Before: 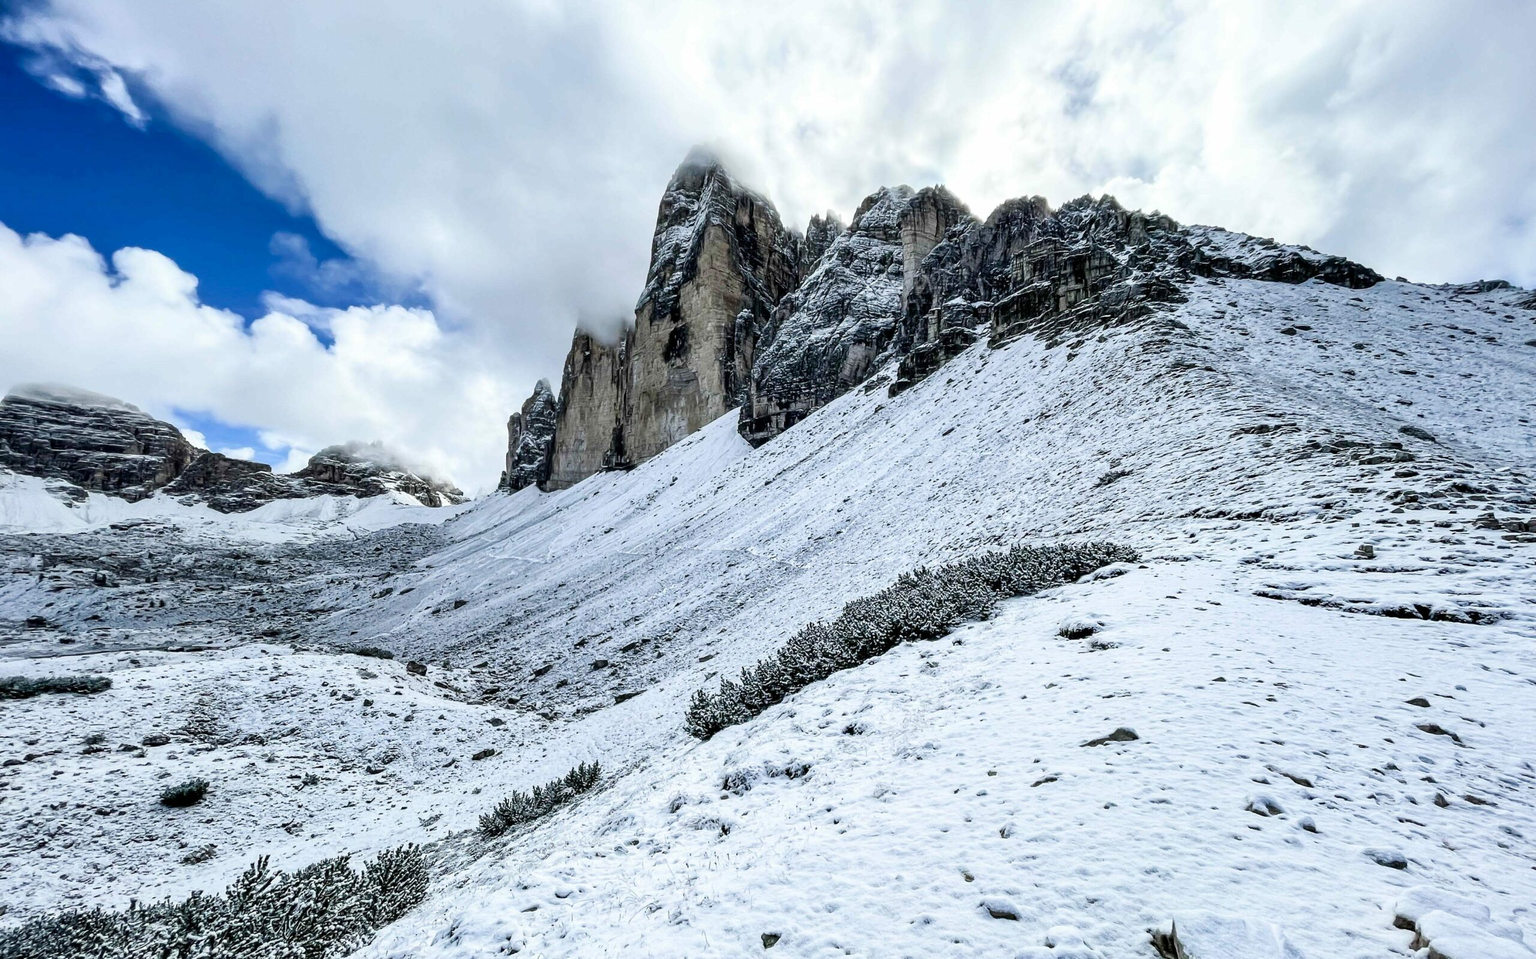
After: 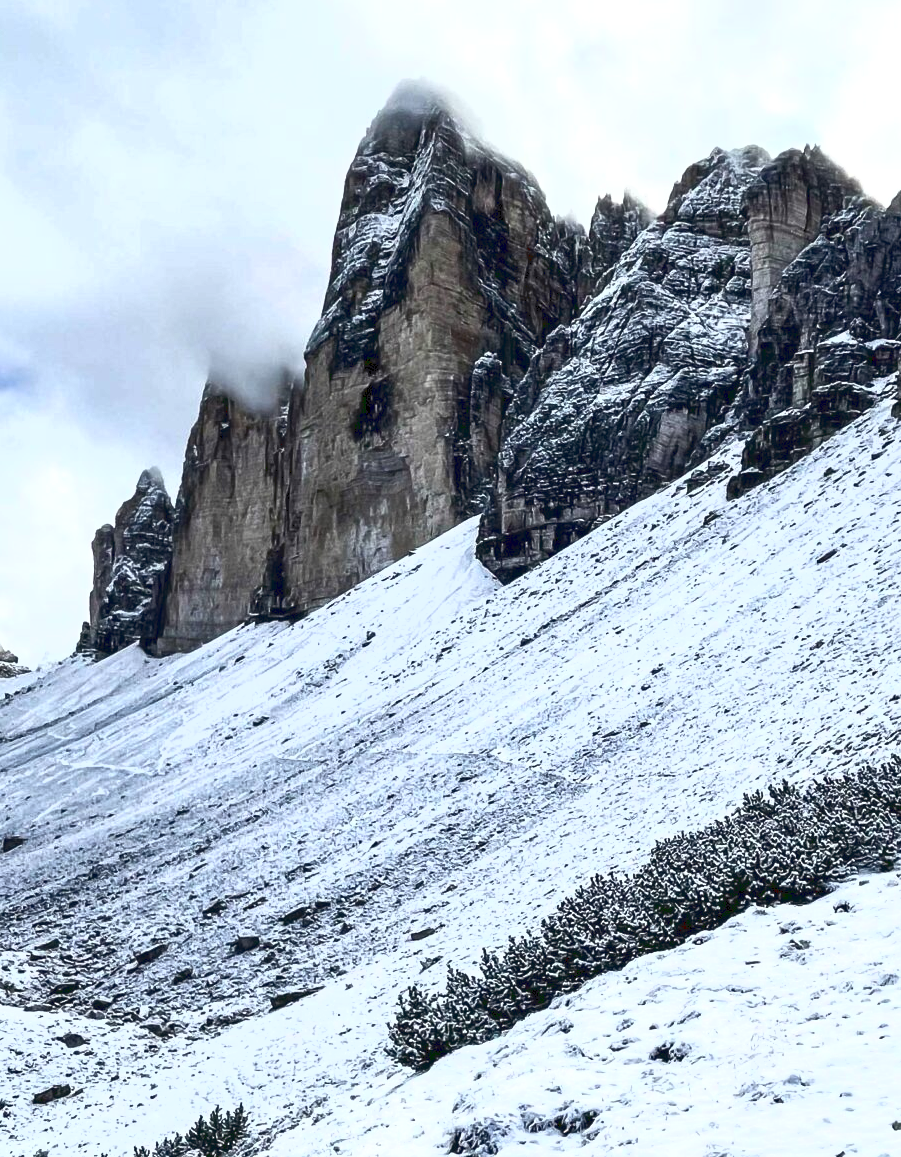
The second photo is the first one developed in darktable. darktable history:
tone curve: curves: ch0 [(0, 0.081) (0.483, 0.453) (0.881, 0.992)]
crop and rotate: left 29.476%, top 10.214%, right 35.32%, bottom 17.333%
color balance: gamma [0.9, 0.988, 0.975, 1.025], gain [1.05, 1, 1, 1]
